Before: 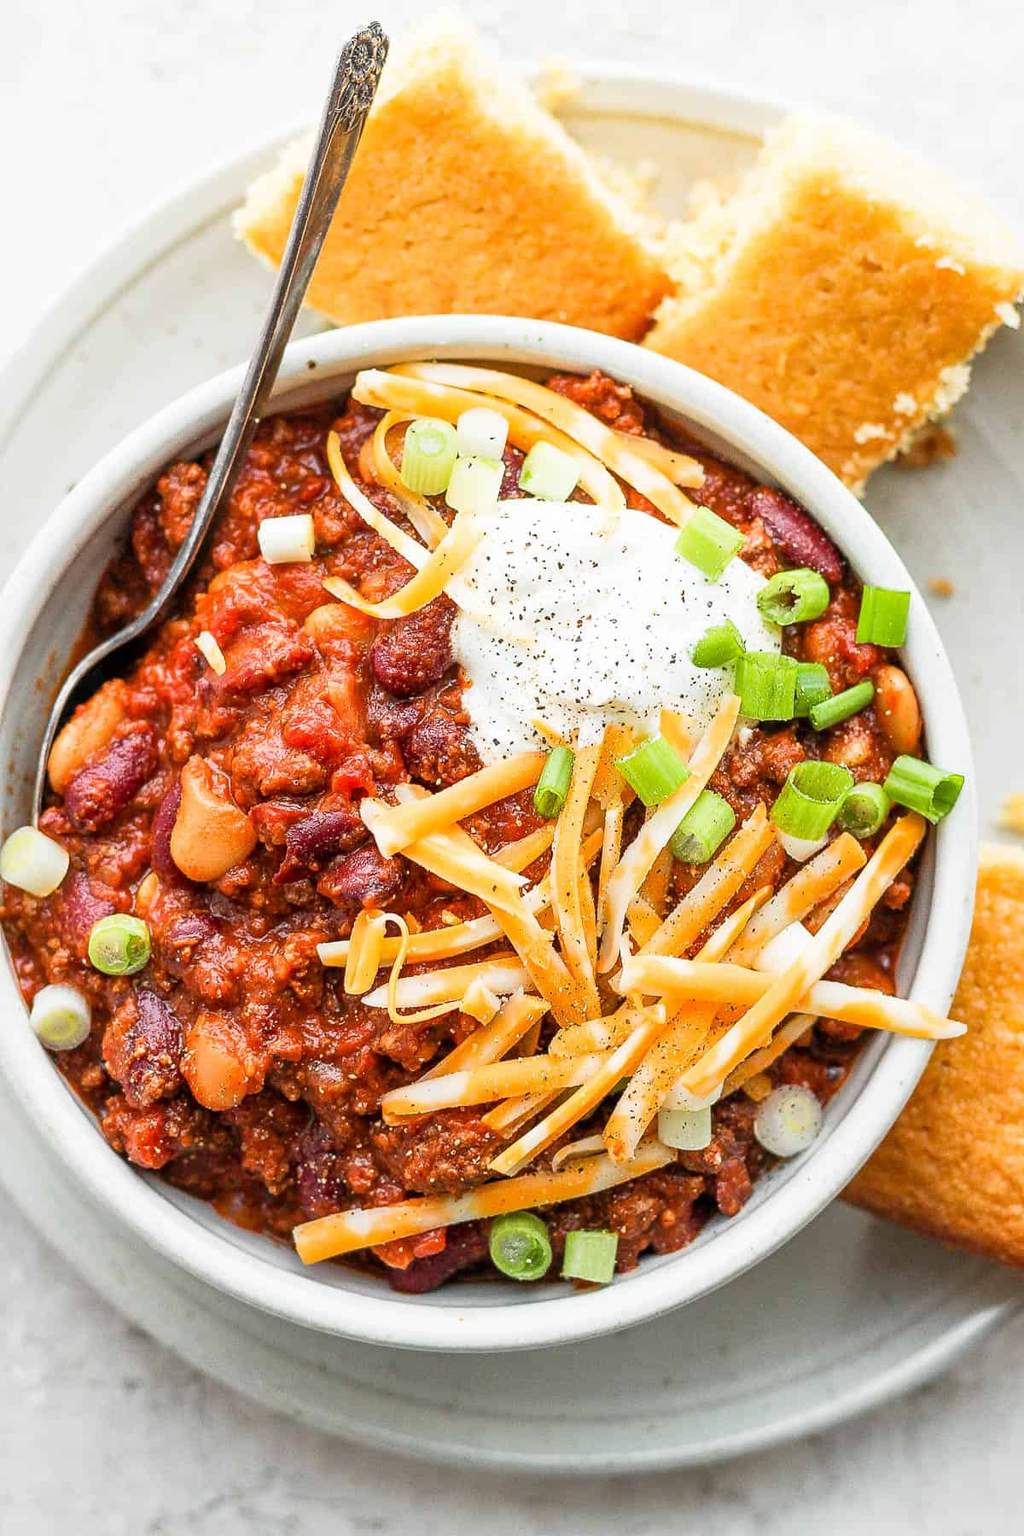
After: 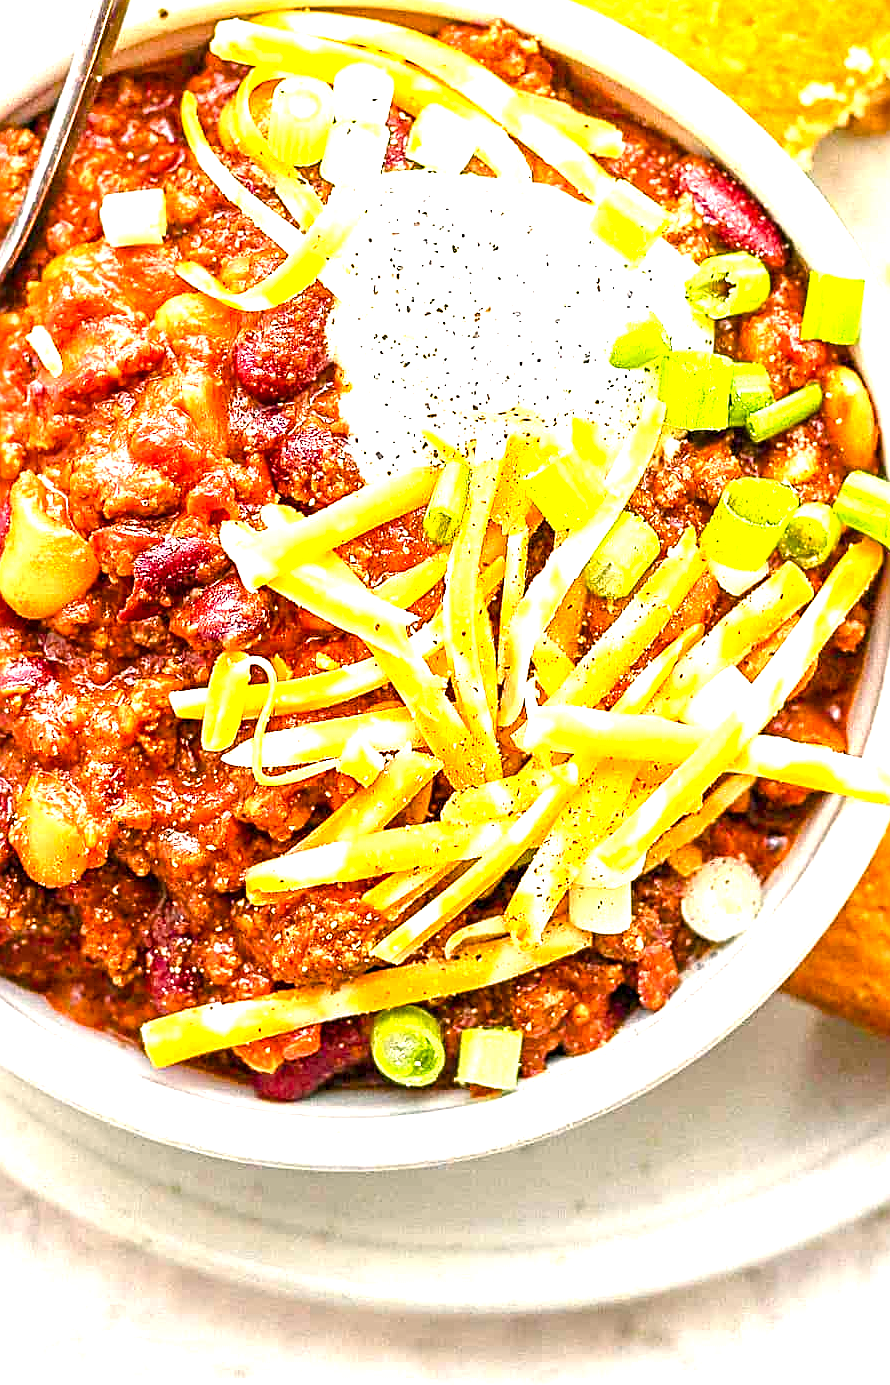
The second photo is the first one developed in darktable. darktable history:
color balance rgb: highlights gain › chroma 3.027%, highlights gain › hue 54.67°, perceptual saturation grading › global saturation 9.281%, perceptual saturation grading › highlights -13.502%, perceptual saturation grading › mid-tones 14.713%, perceptual saturation grading › shadows 23.687%, global vibrance 40.36%
crop: left 16.852%, top 23.037%, right 8.949%
exposure: exposure 1.494 EV, compensate highlight preservation false
sharpen: radius 2.535, amount 0.62
